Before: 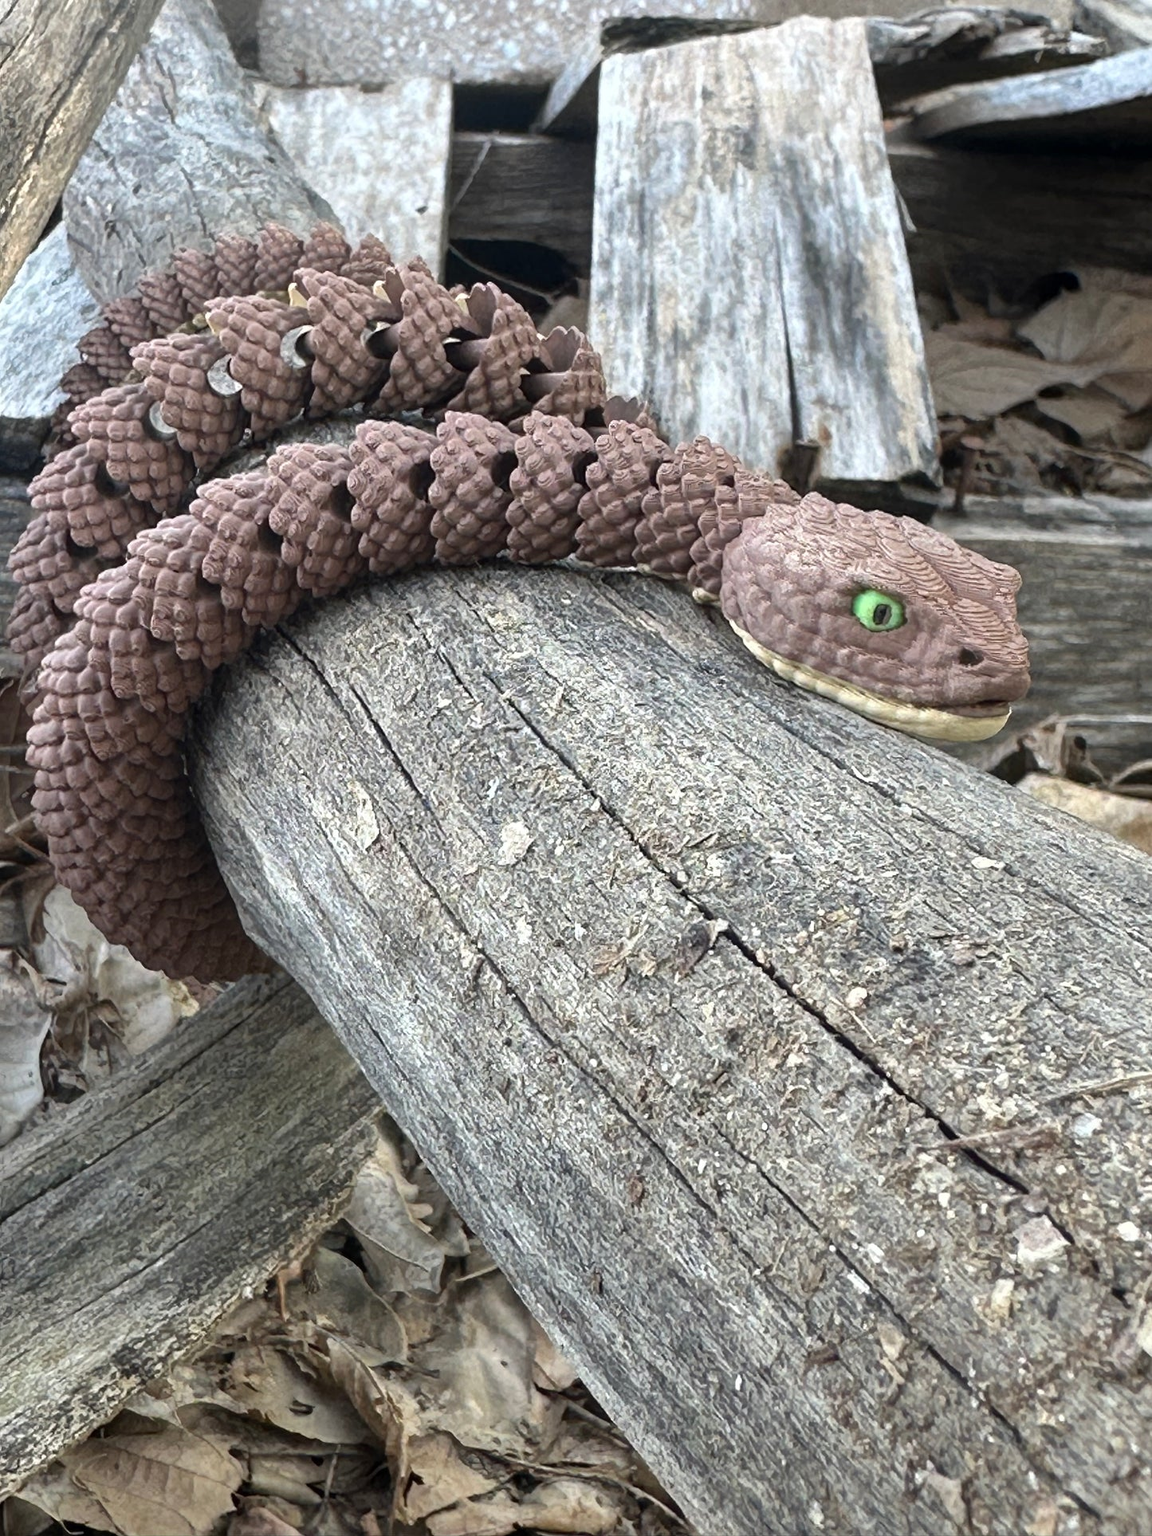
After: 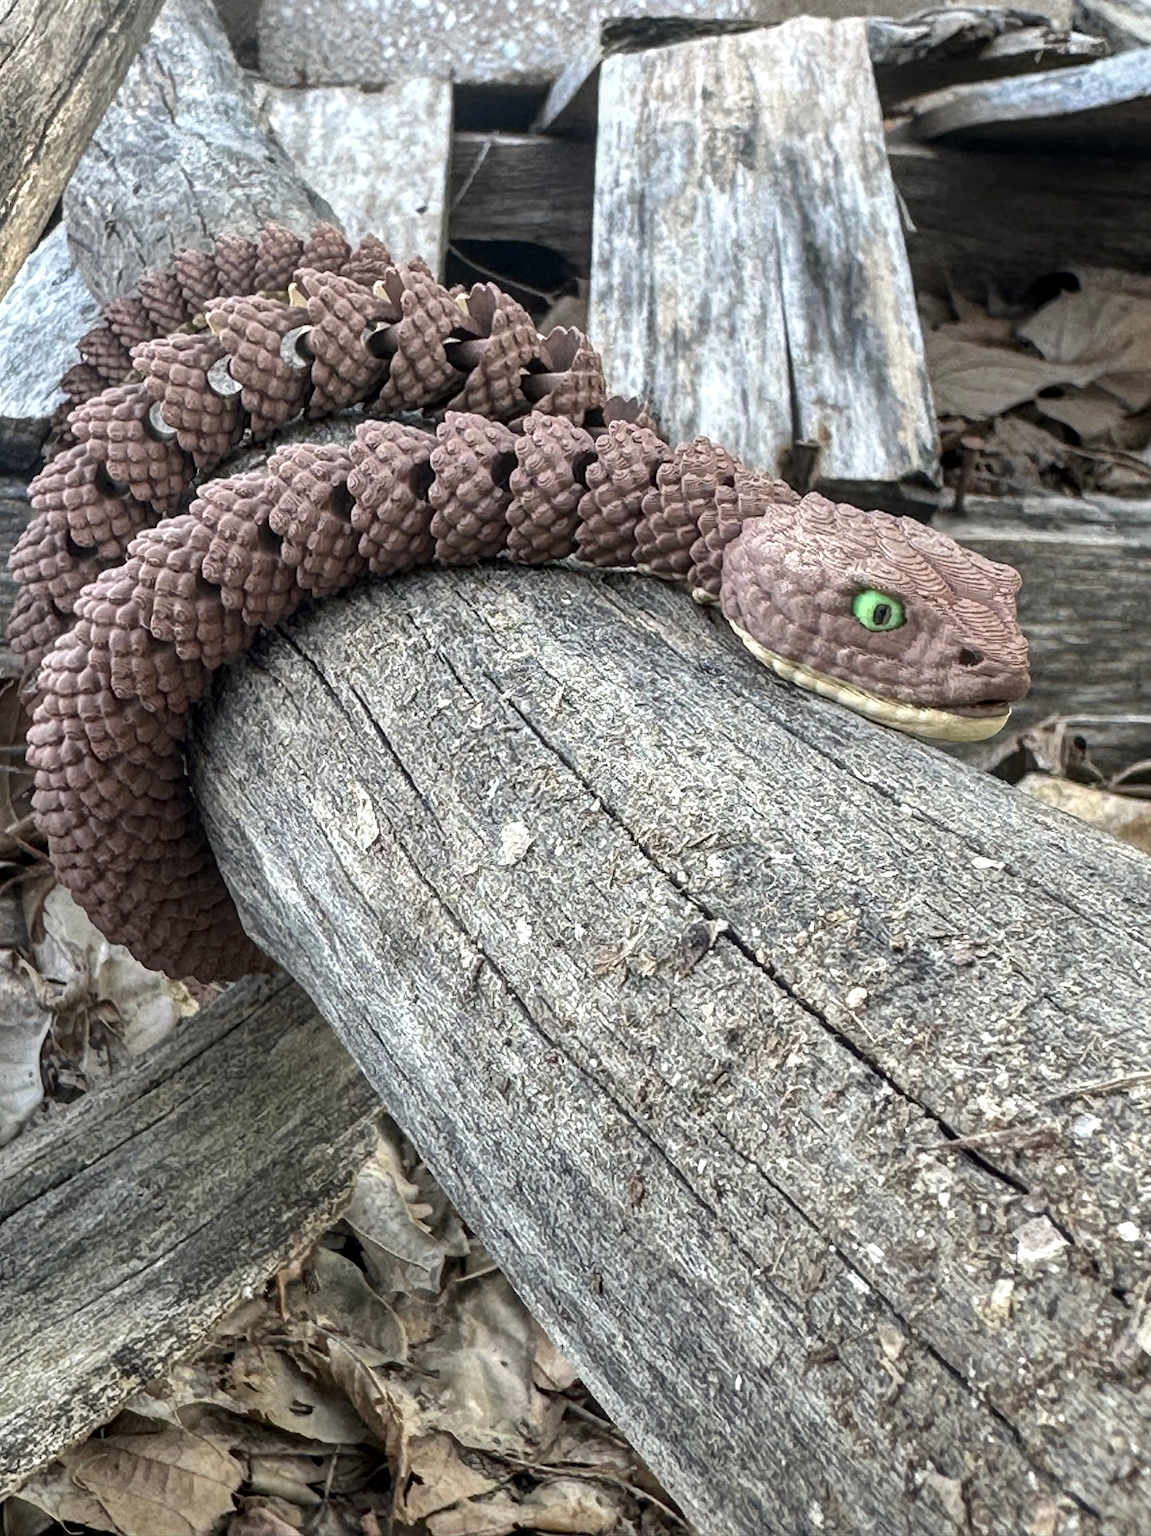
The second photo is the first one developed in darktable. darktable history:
local contrast: detail 130%
exposure: compensate highlight preservation false
